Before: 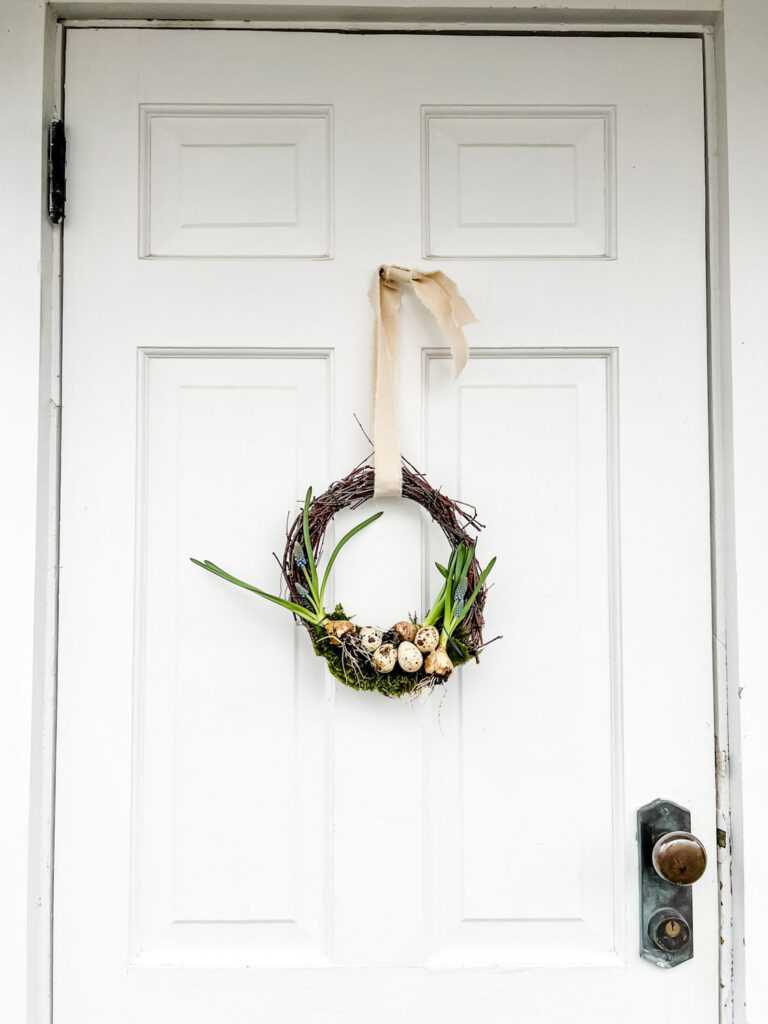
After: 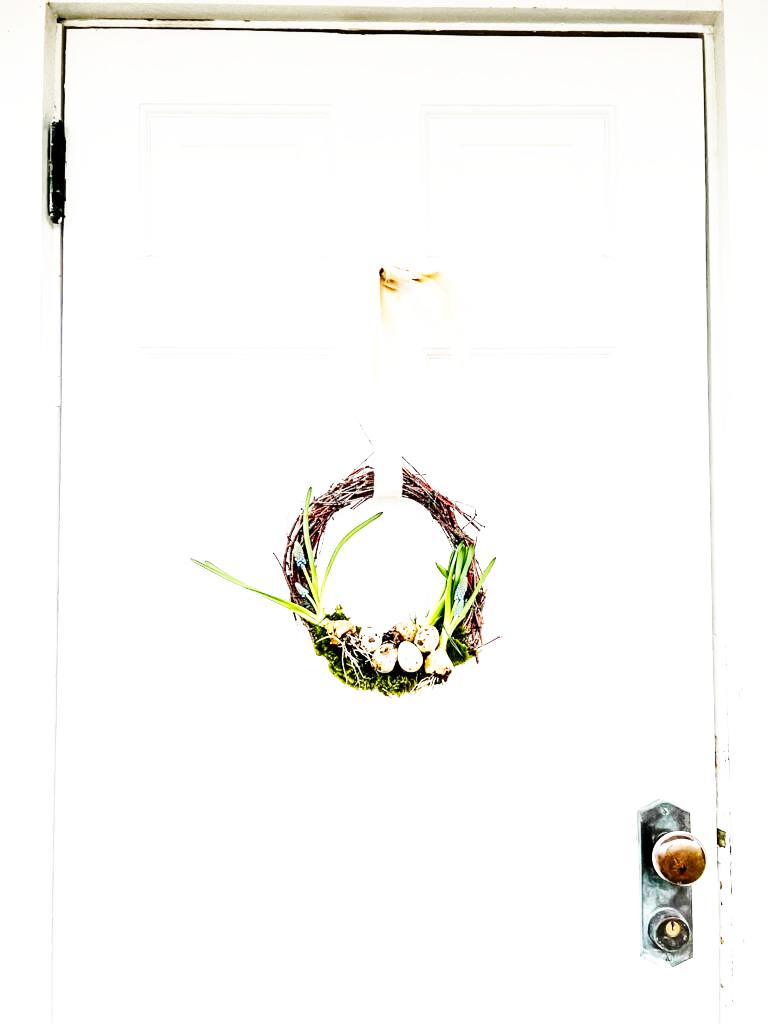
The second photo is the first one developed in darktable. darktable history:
exposure: black level correction 0, exposure 0.695 EV, compensate highlight preservation false
base curve: curves: ch0 [(0, 0) (0.007, 0.004) (0.027, 0.03) (0.046, 0.07) (0.207, 0.54) (0.442, 0.872) (0.673, 0.972) (1, 1)], preserve colors none
contrast brightness saturation: contrast 0.067, brightness -0.131, saturation 0.058
